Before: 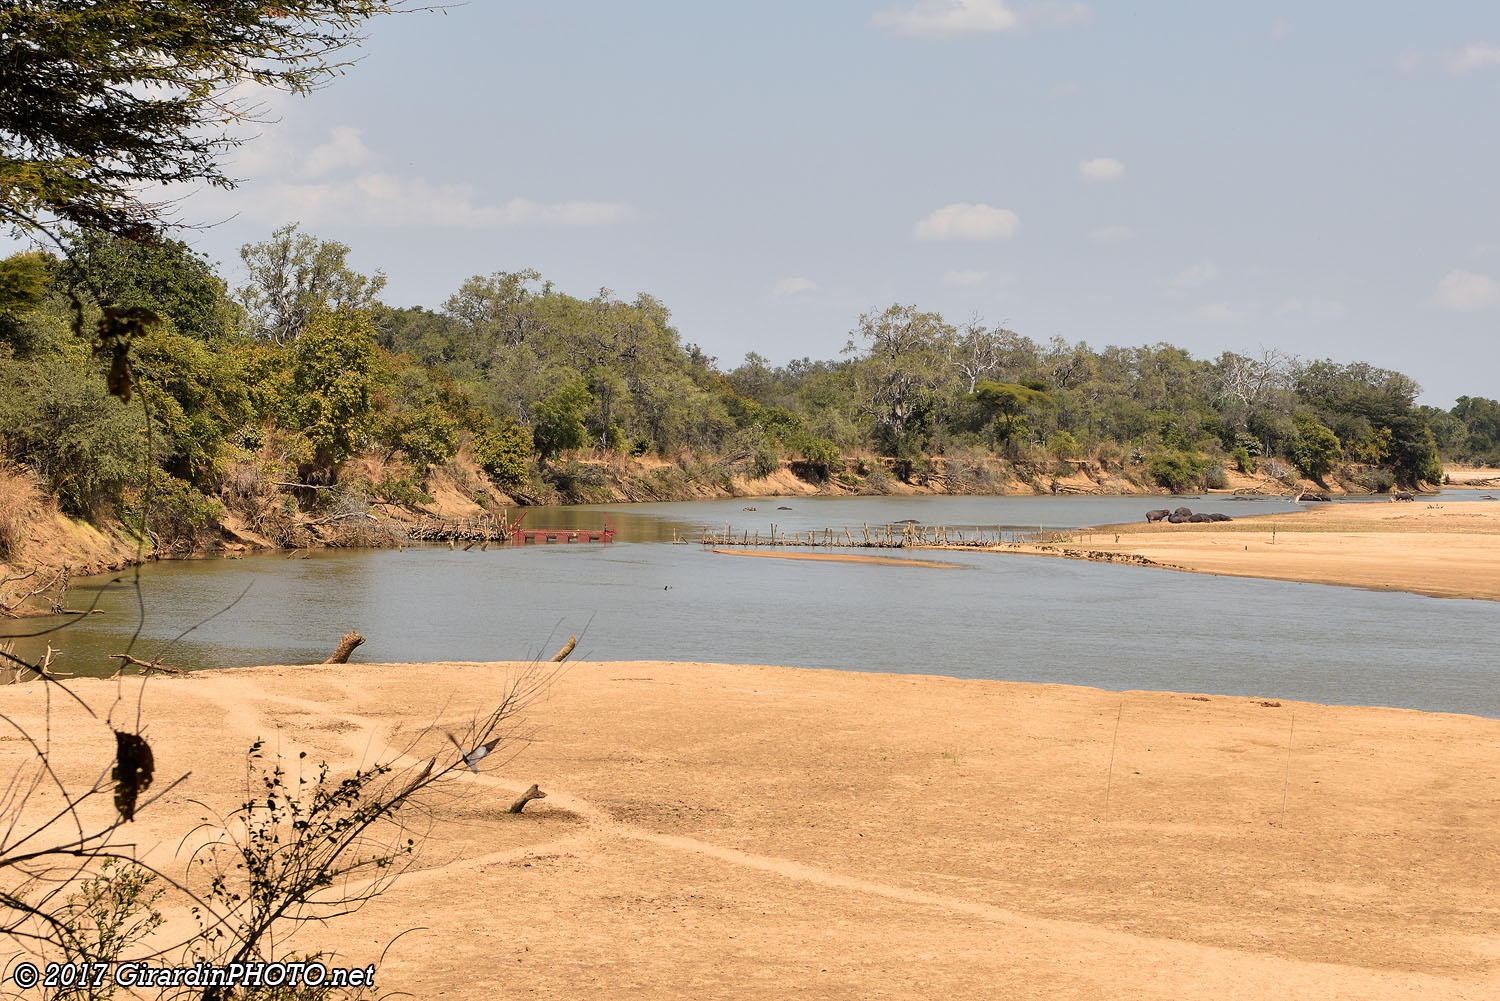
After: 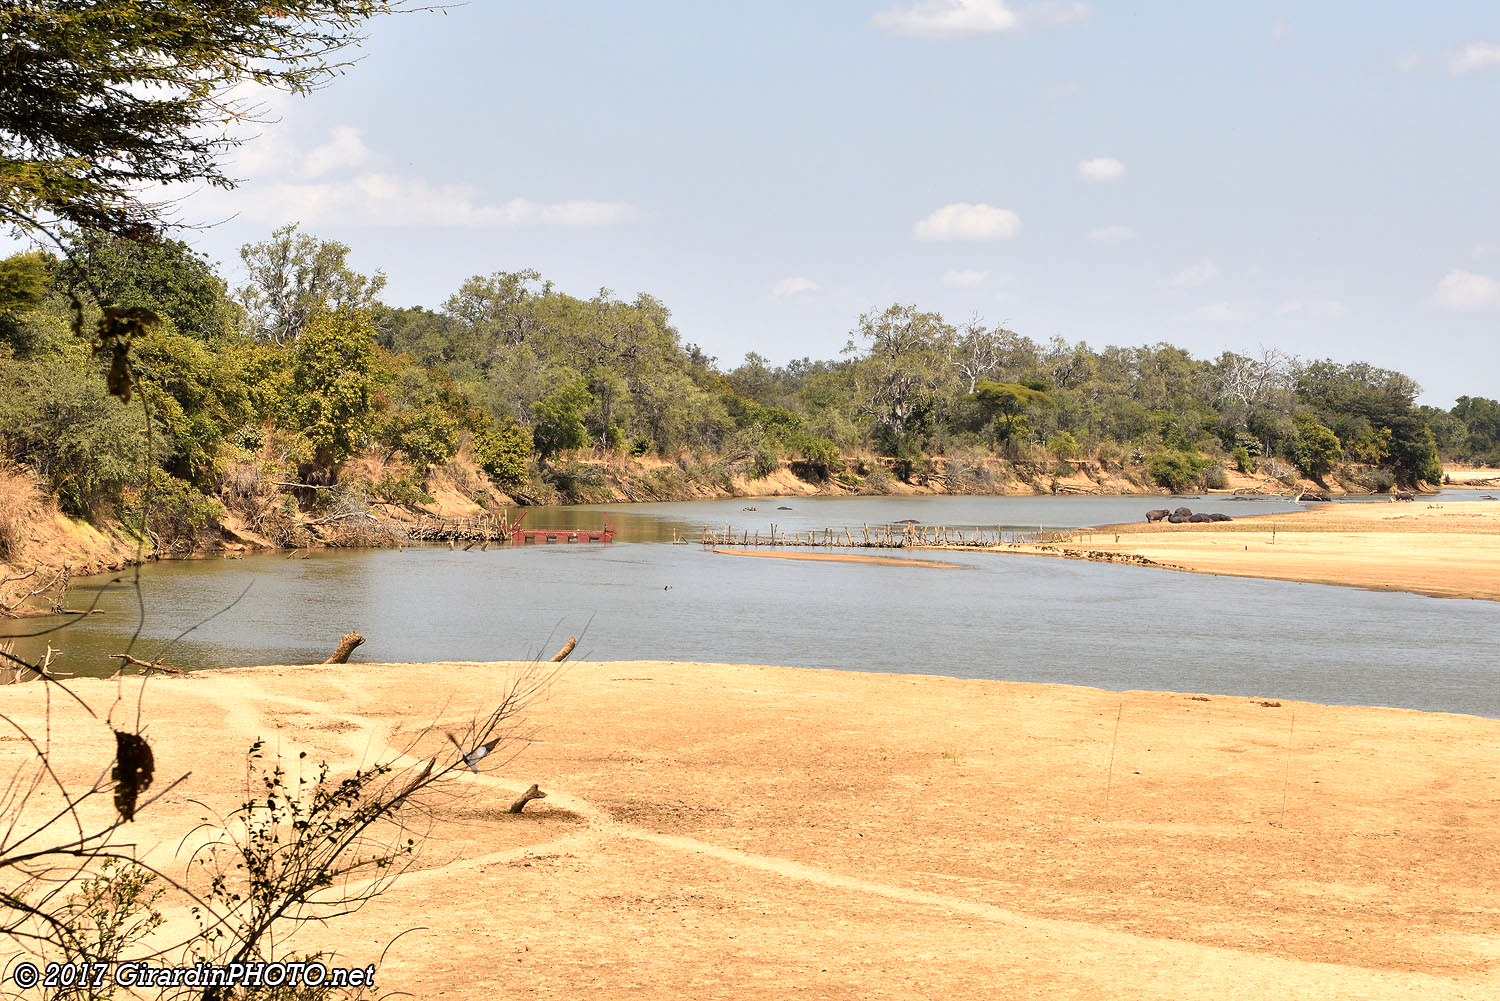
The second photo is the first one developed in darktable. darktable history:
shadows and highlights: shadows 31.59, highlights -32.51, soften with gaussian
exposure: black level correction 0, exposure 0.499 EV, compensate exposure bias true, compensate highlight preservation false
